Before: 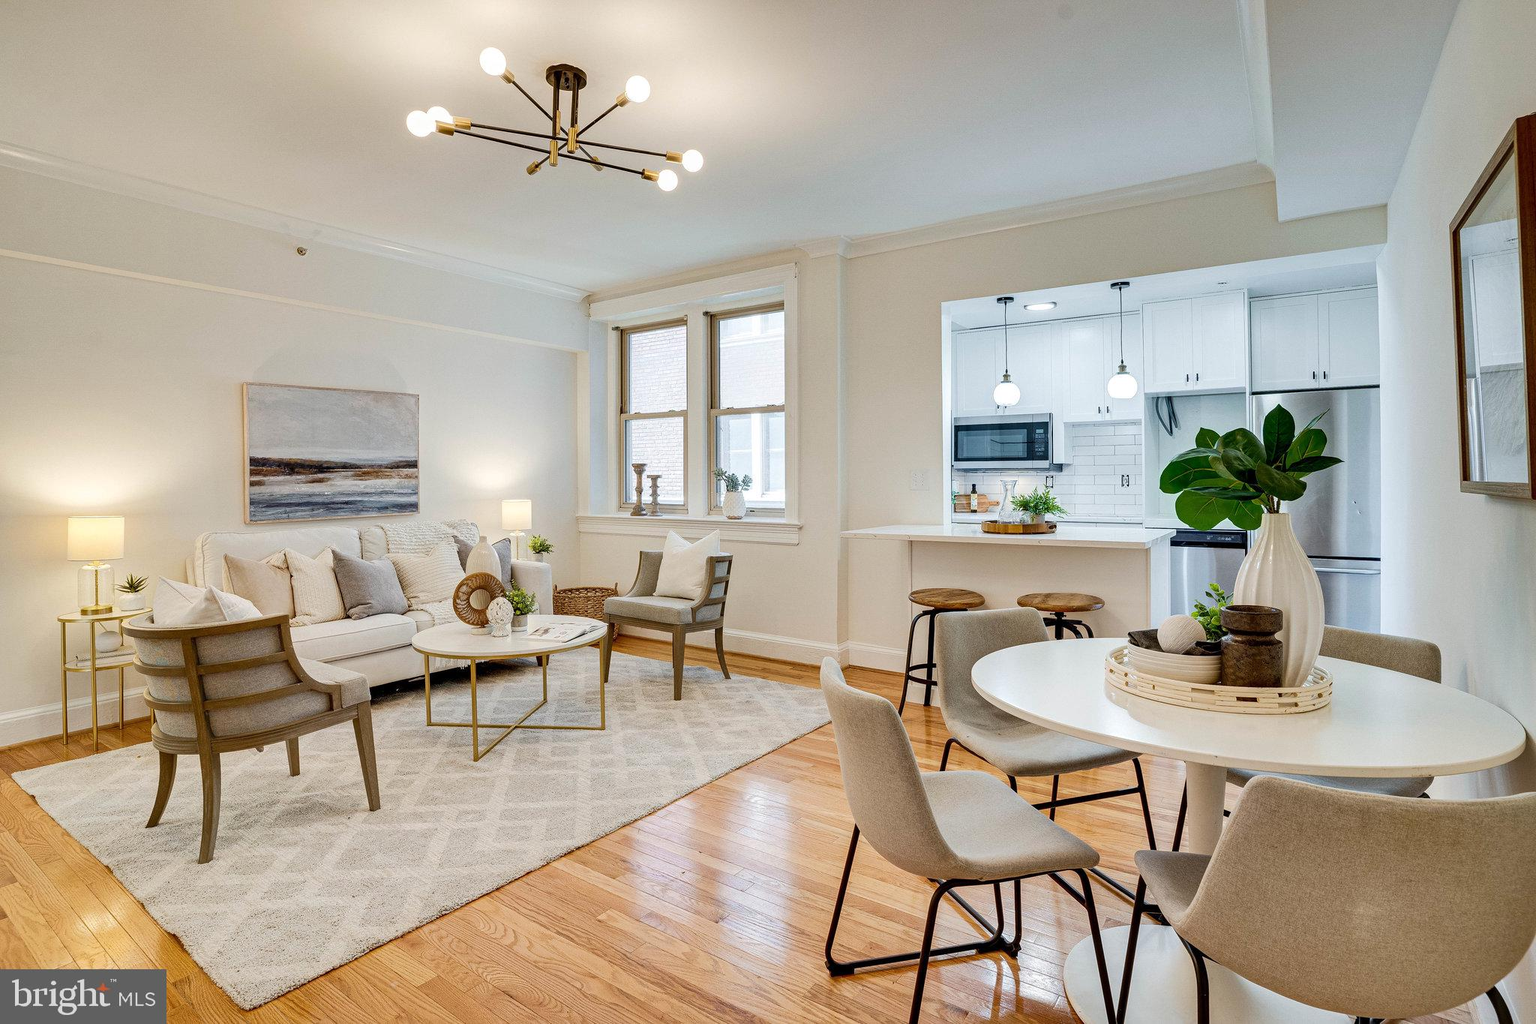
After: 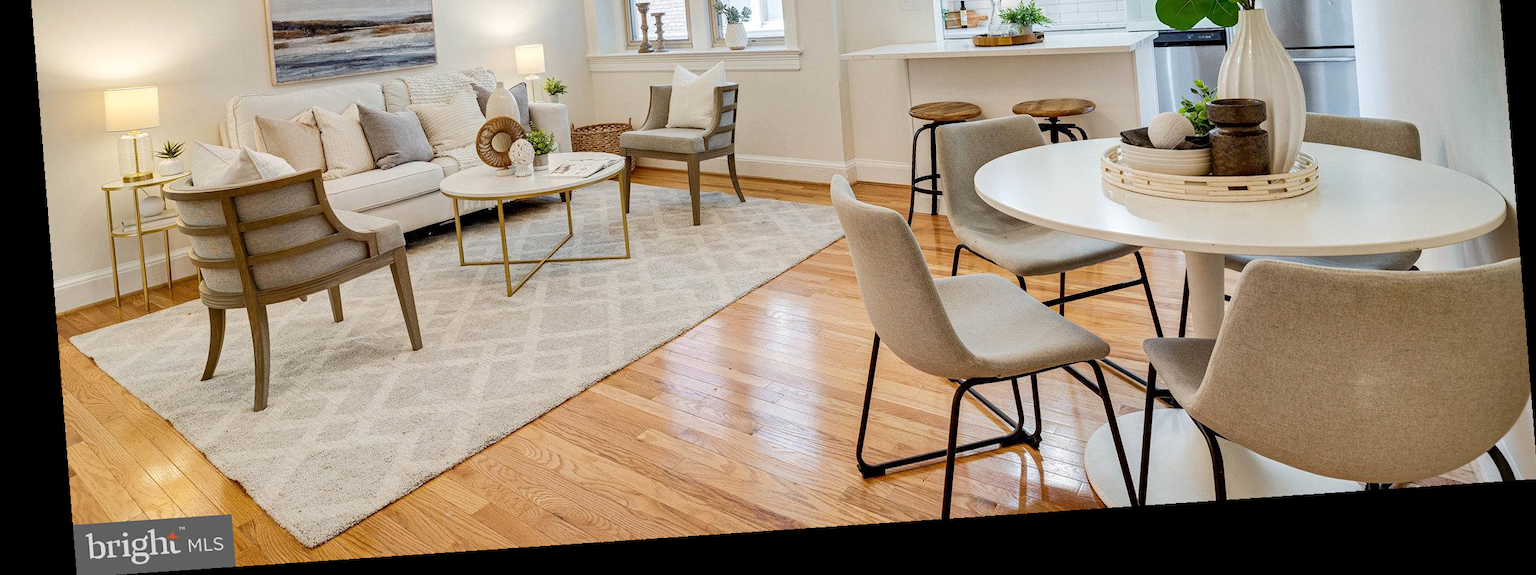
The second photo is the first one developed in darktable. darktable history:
crop and rotate: top 46.237%
rotate and perspective: rotation -4.2°, shear 0.006, automatic cropping off
